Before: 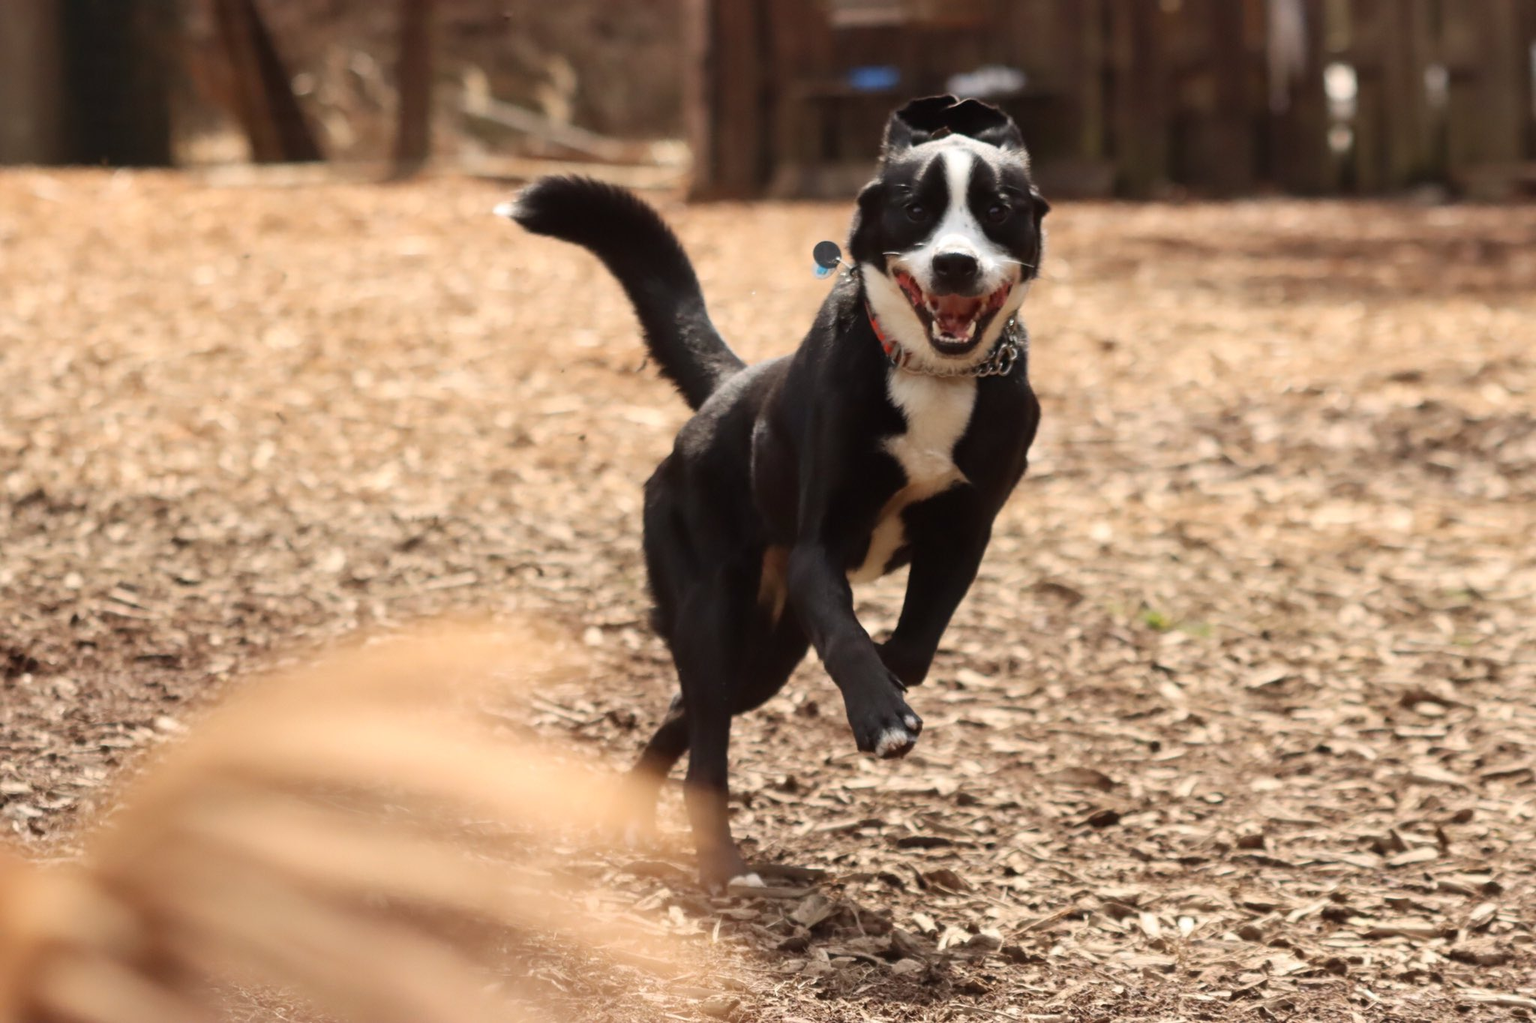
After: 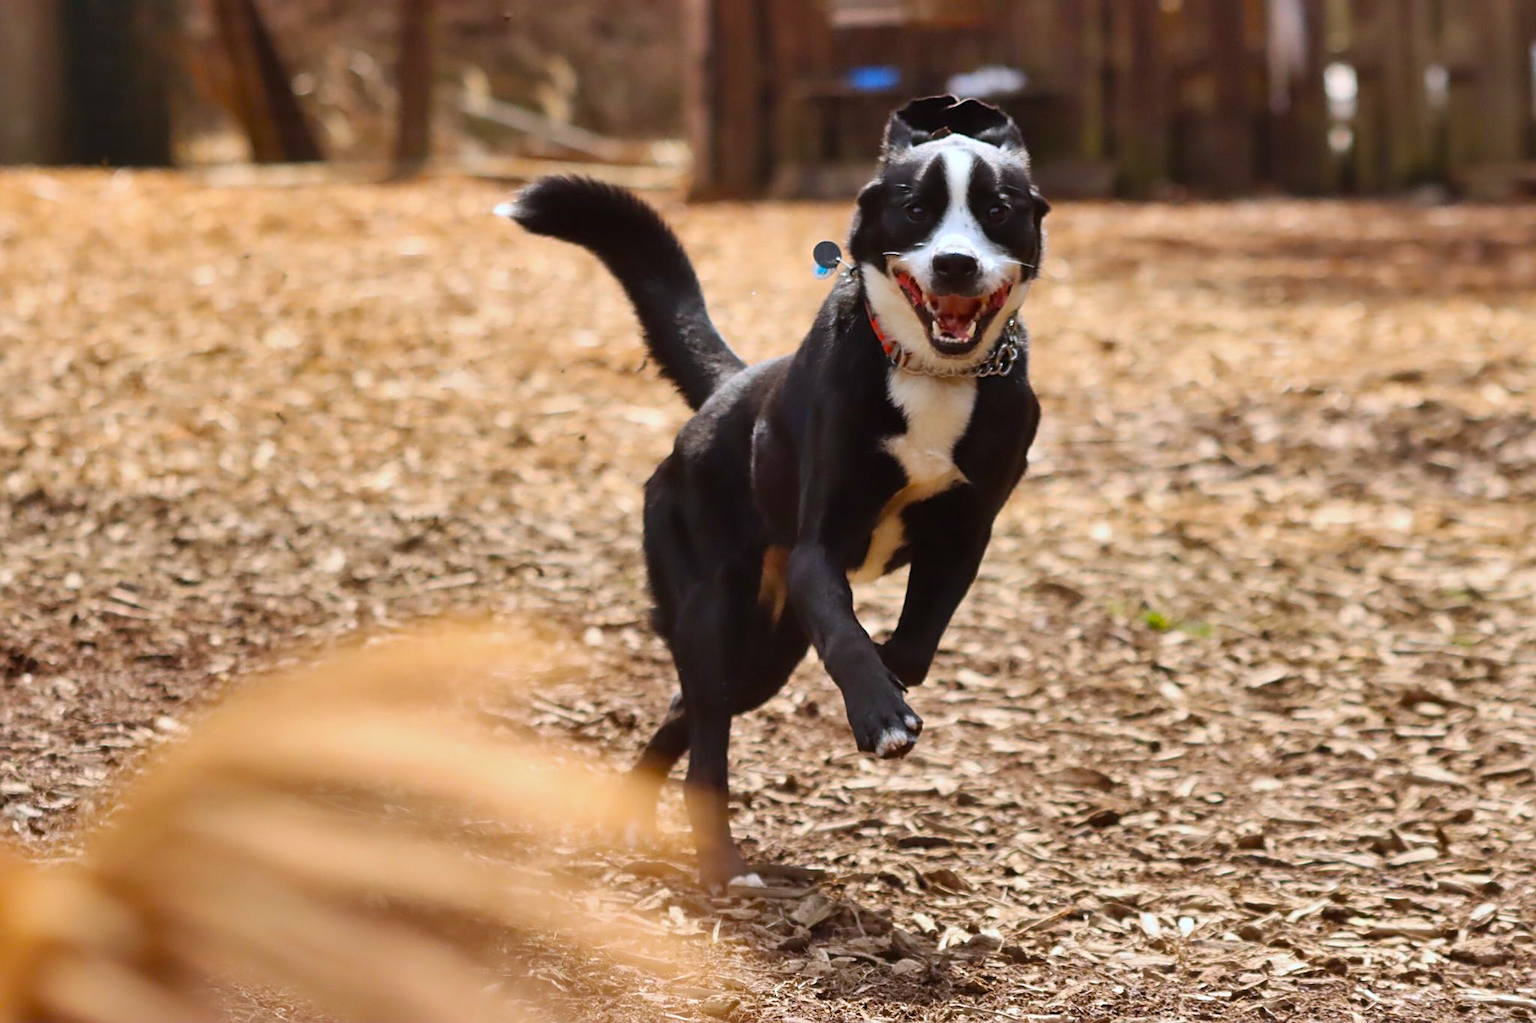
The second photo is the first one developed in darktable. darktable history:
white balance: red 0.954, blue 1.079
color balance rgb: linear chroma grading › global chroma 15%, perceptual saturation grading › global saturation 30%
shadows and highlights: low approximation 0.01, soften with gaussian
sharpen: on, module defaults
